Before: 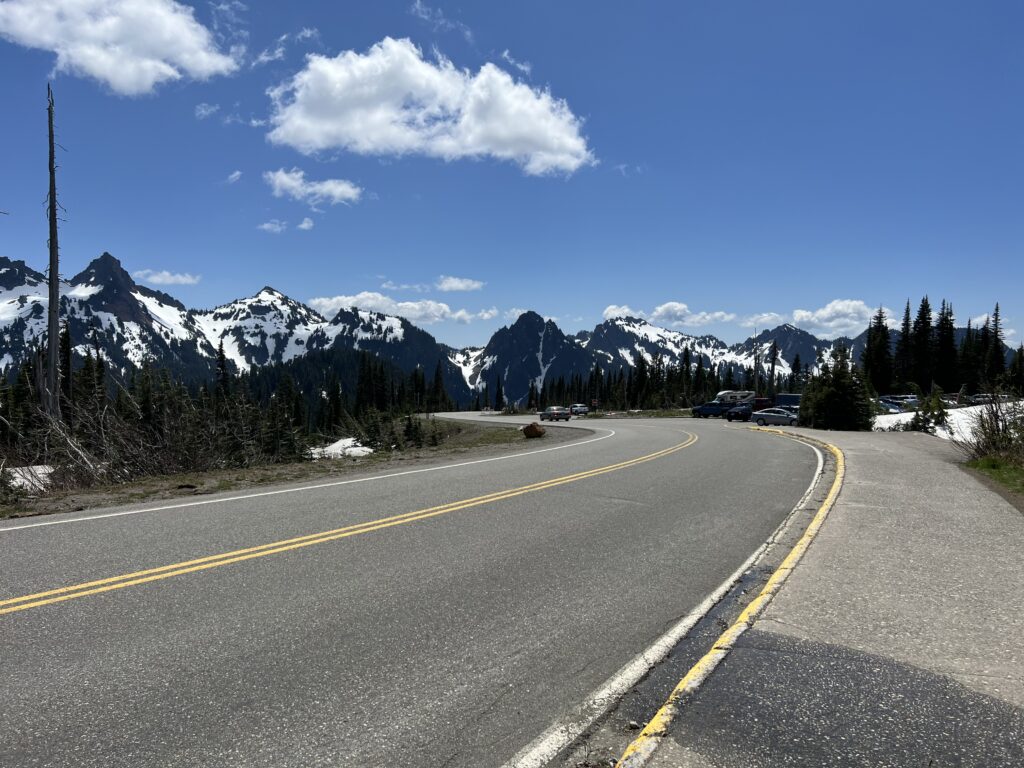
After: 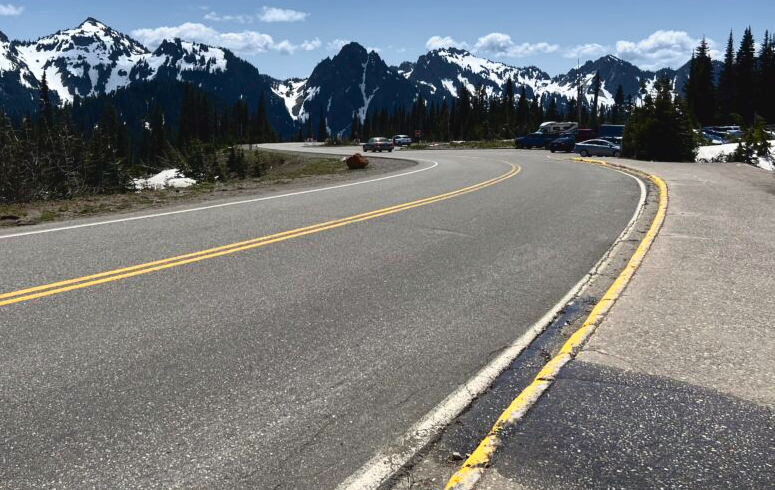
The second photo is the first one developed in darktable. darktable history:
tone curve: curves: ch0 [(0, 0.036) (0.119, 0.115) (0.461, 0.479) (0.715, 0.767) (0.817, 0.865) (1, 0.998)]; ch1 [(0, 0) (0.377, 0.416) (0.44, 0.461) (0.487, 0.49) (0.514, 0.525) (0.538, 0.561) (0.67, 0.713) (1, 1)]; ch2 [(0, 0) (0.38, 0.405) (0.463, 0.445) (0.492, 0.486) (0.529, 0.533) (0.578, 0.59) (0.653, 0.698) (1, 1)], color space Lab, independent channels, preserve colors none
crop and rotate: left 17.299%, top 35.115%, right 7.015%, bottom 1.024%
